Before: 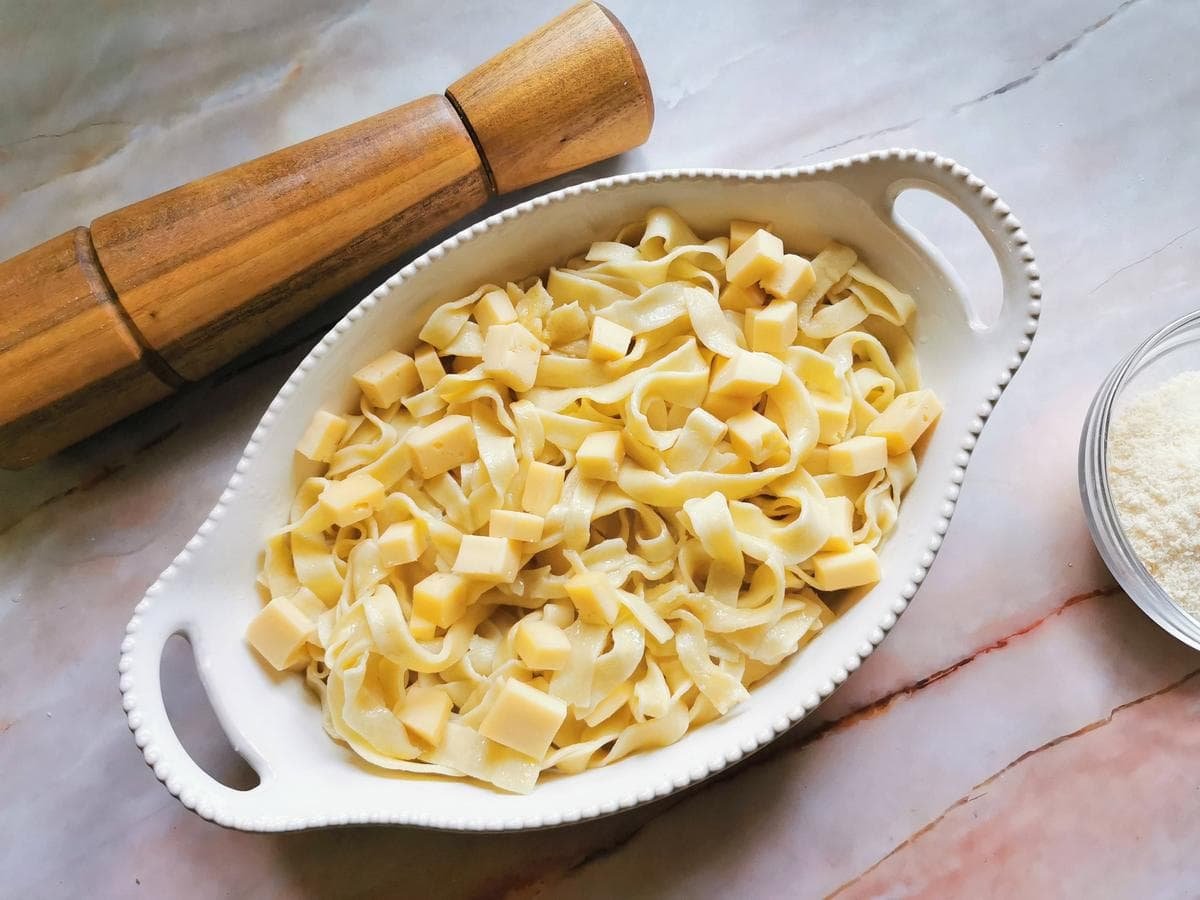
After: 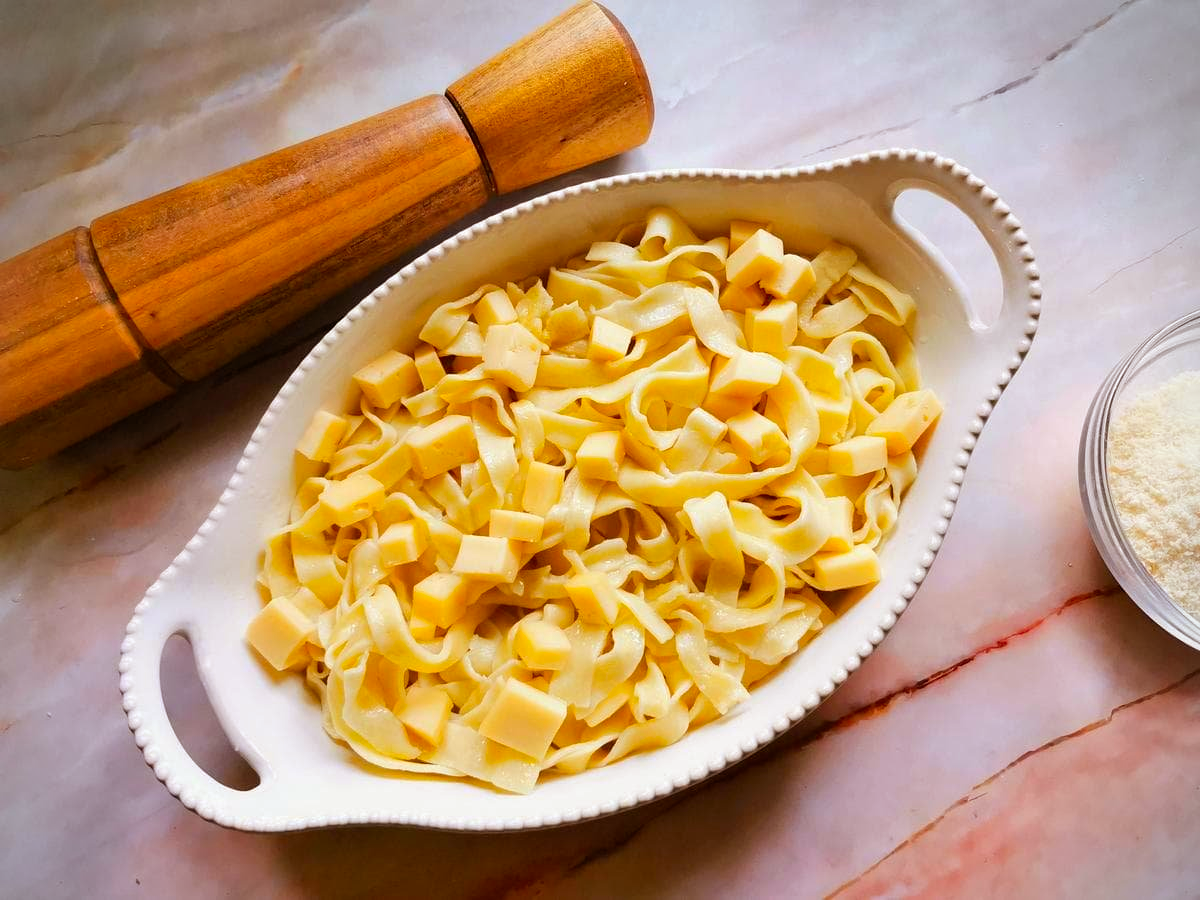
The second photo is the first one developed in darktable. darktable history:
color correction: saturation 1.32
rgb levels: mode RGB, independent channels, levels [[0, 0.5, 1], [0, 0.521, 1], [0, 0.536, 1]]
vignetting: fall-off start 91.19%
